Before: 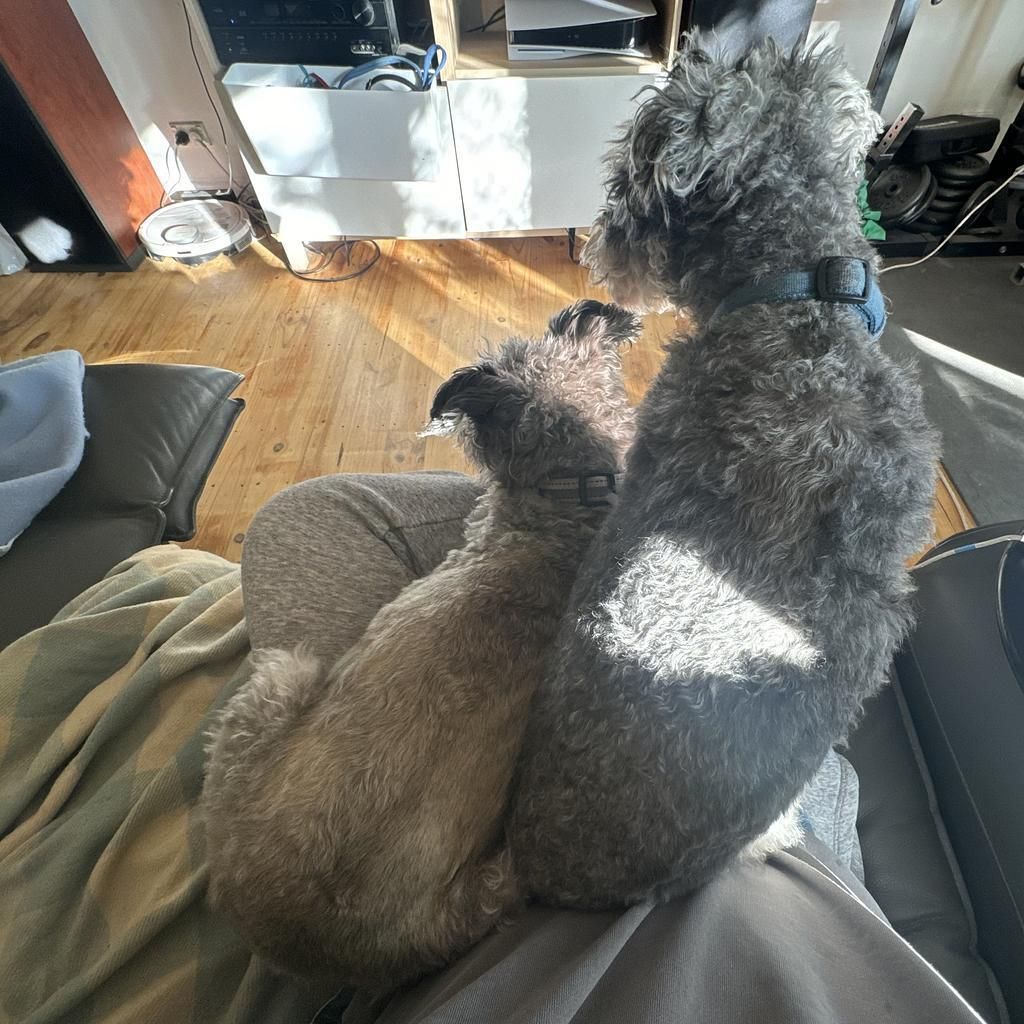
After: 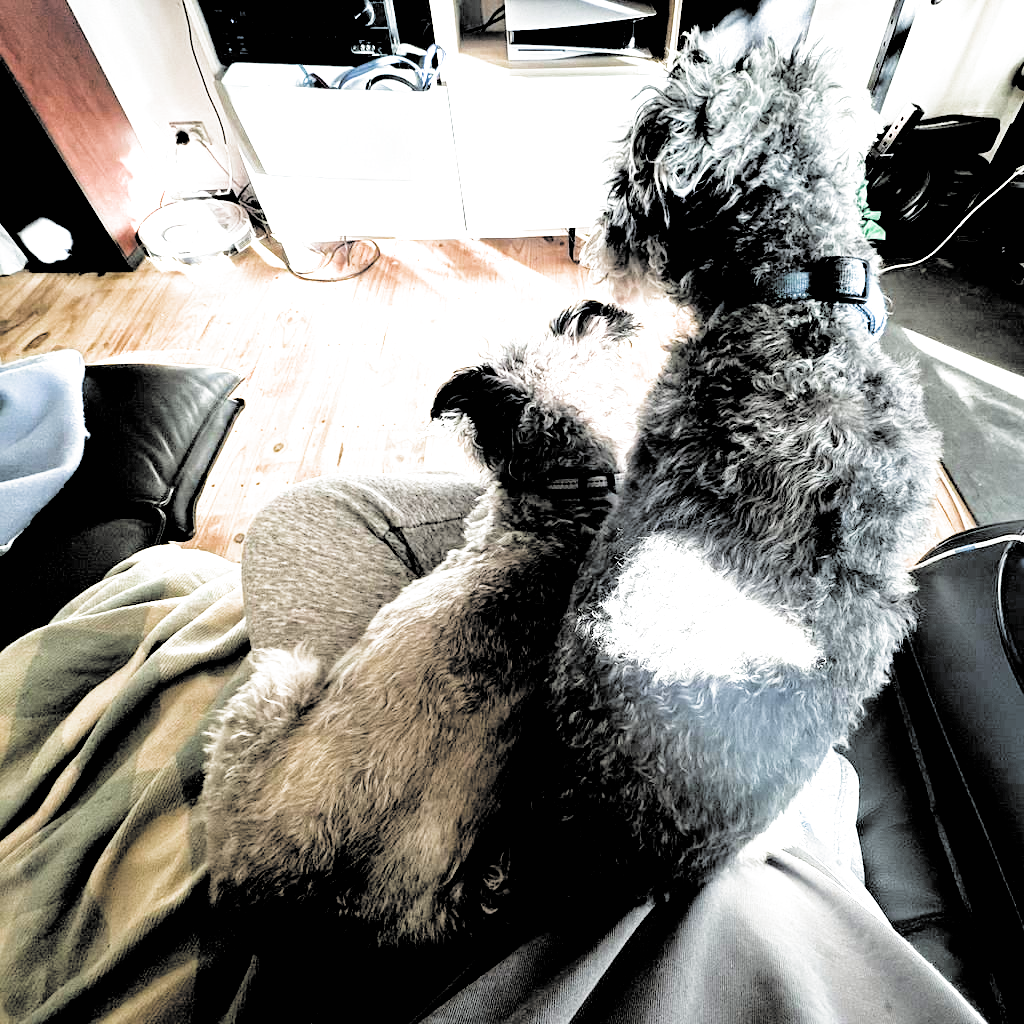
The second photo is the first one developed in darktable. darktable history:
exposure: black level correction 0, exposure 0.884 EV, compensate exposure bias true, compensate highlight preservation false
contrast brightness saturation: contrast 0.029, brightness 0.057, saturation 0.12
filmic rgb: black relative exposure -1.11 EV, white relative exposure 2.06 EV, hardness 1.49, contrast 2.246, add noise in highlights 0.1, color science v4 (2020), iterations of high-quality reconstruction 10, type of noise poissonian
